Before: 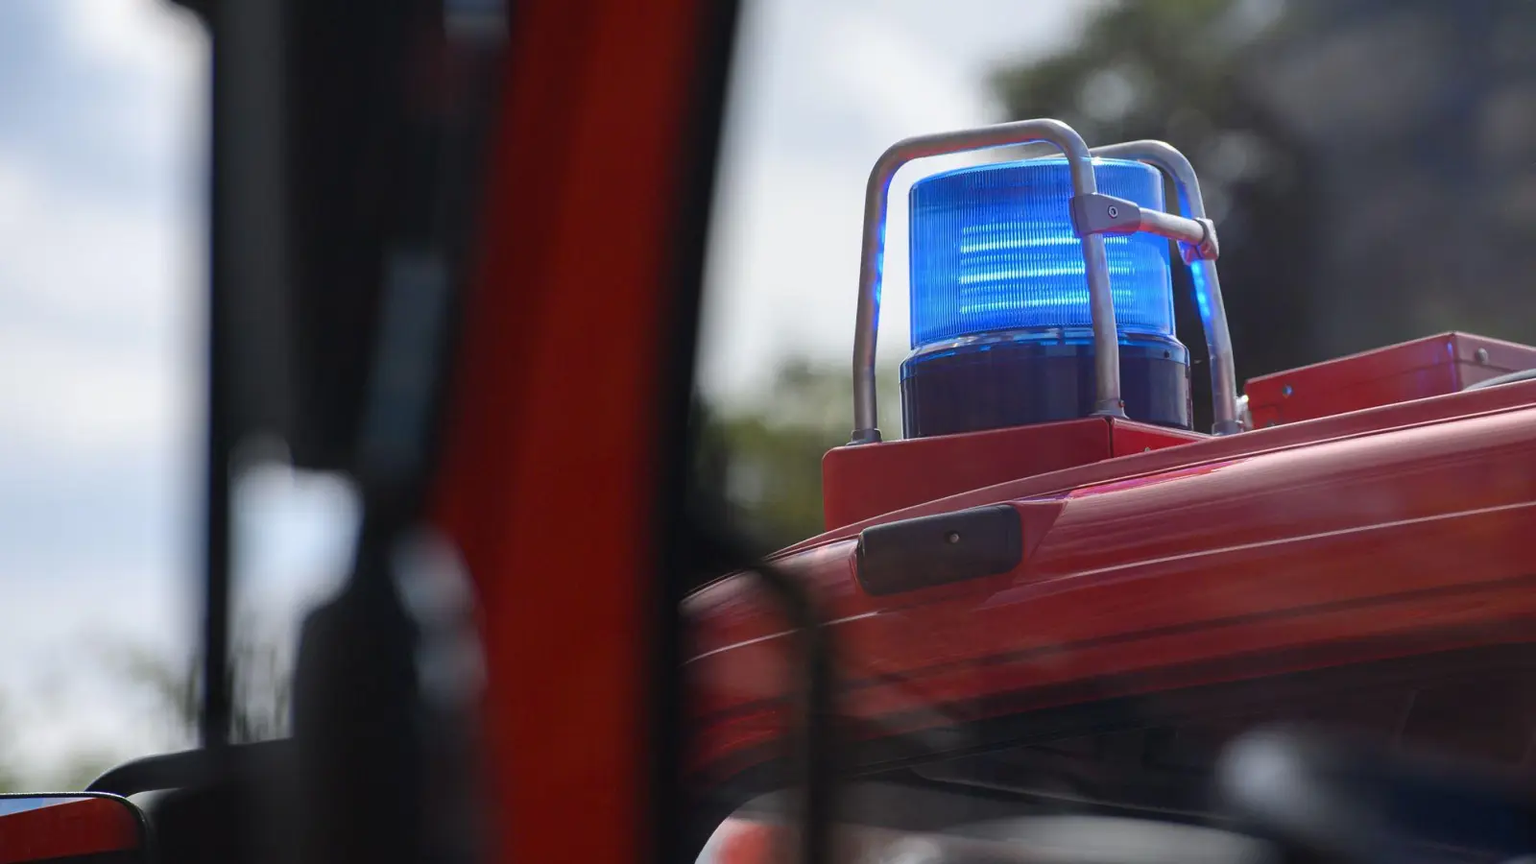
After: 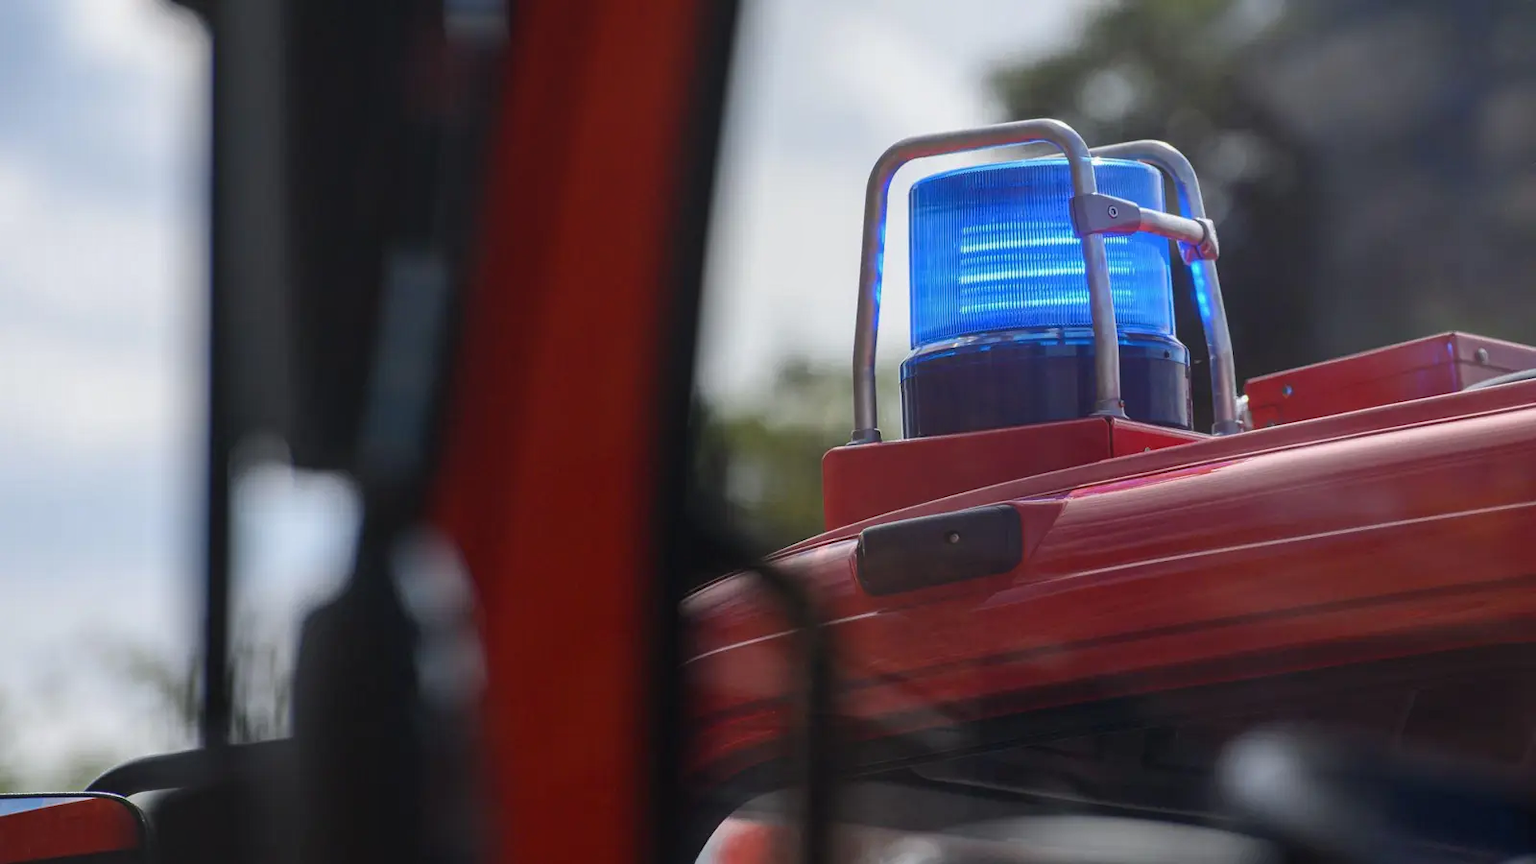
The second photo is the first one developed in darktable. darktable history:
exposure: compensate highlight preservation false
local contrast: detail 109%
